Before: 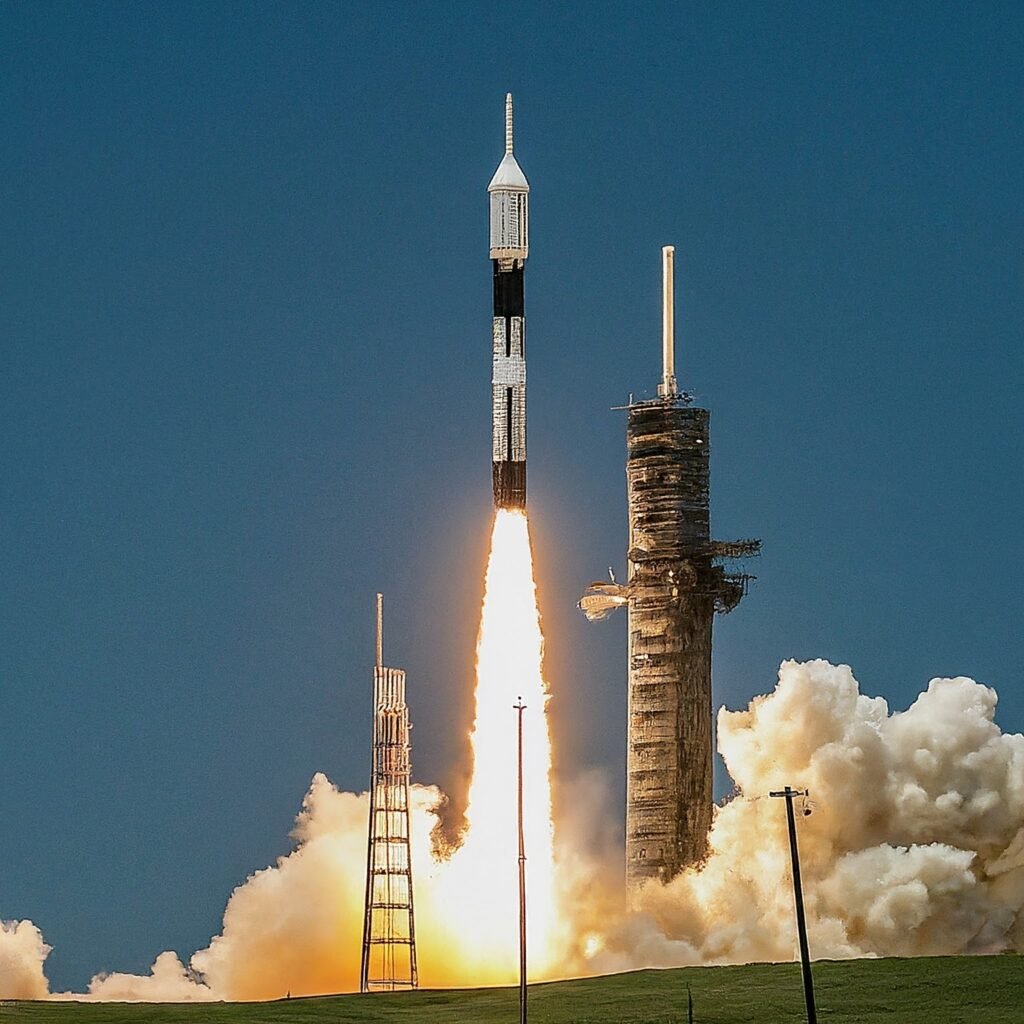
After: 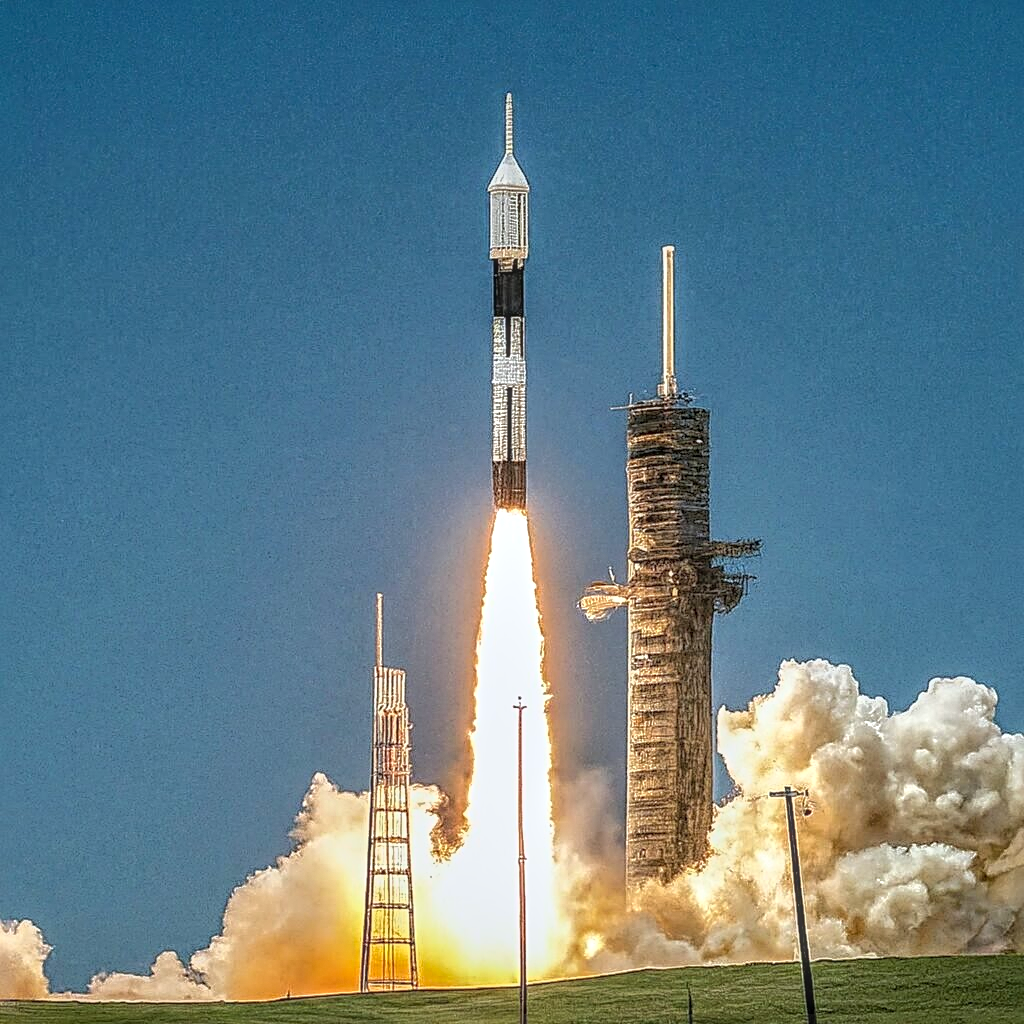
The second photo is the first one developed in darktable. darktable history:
white balance: red 0.982, blue 1.018
exposure: exposure 0.6 EV, compensate highlight preservation false
local contrast: highlights 20%, shadows 30%, detail 200%, midtone range 0.2
sharpen: radius 4
